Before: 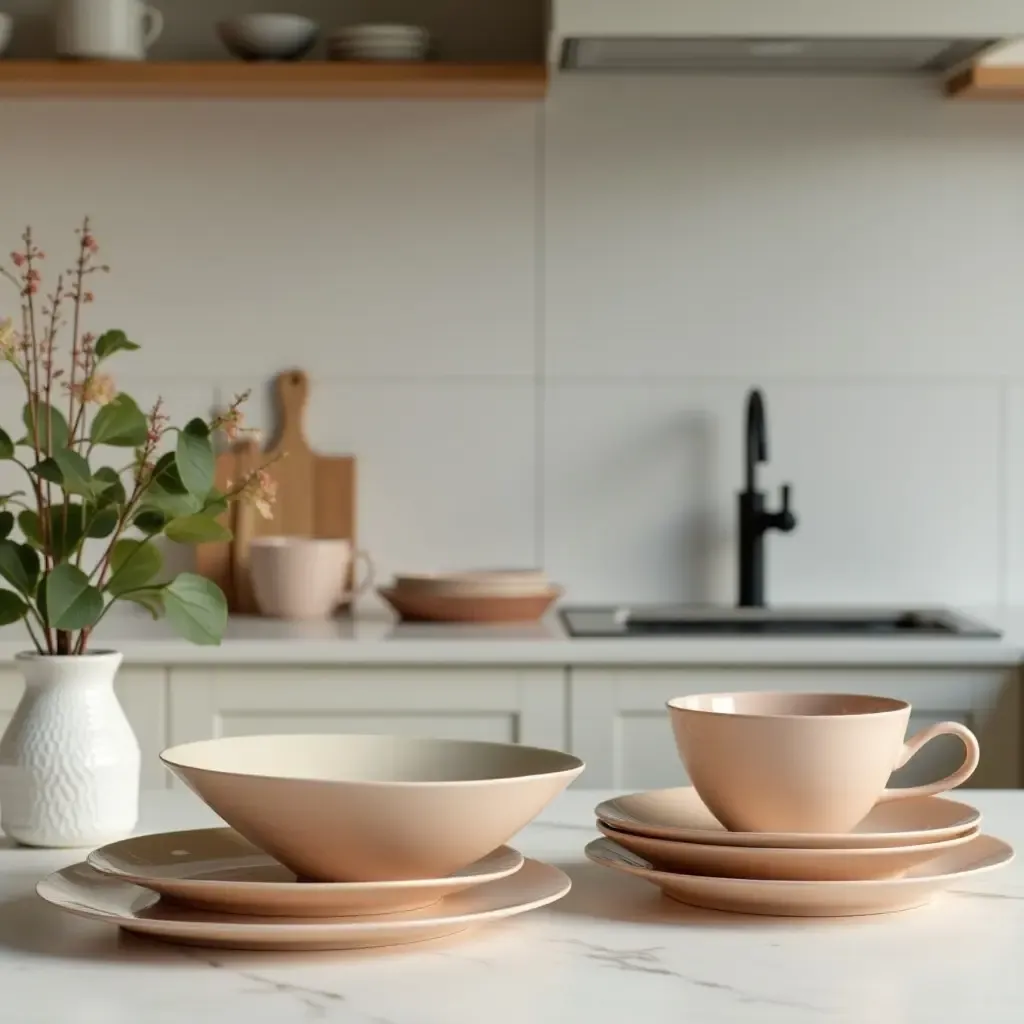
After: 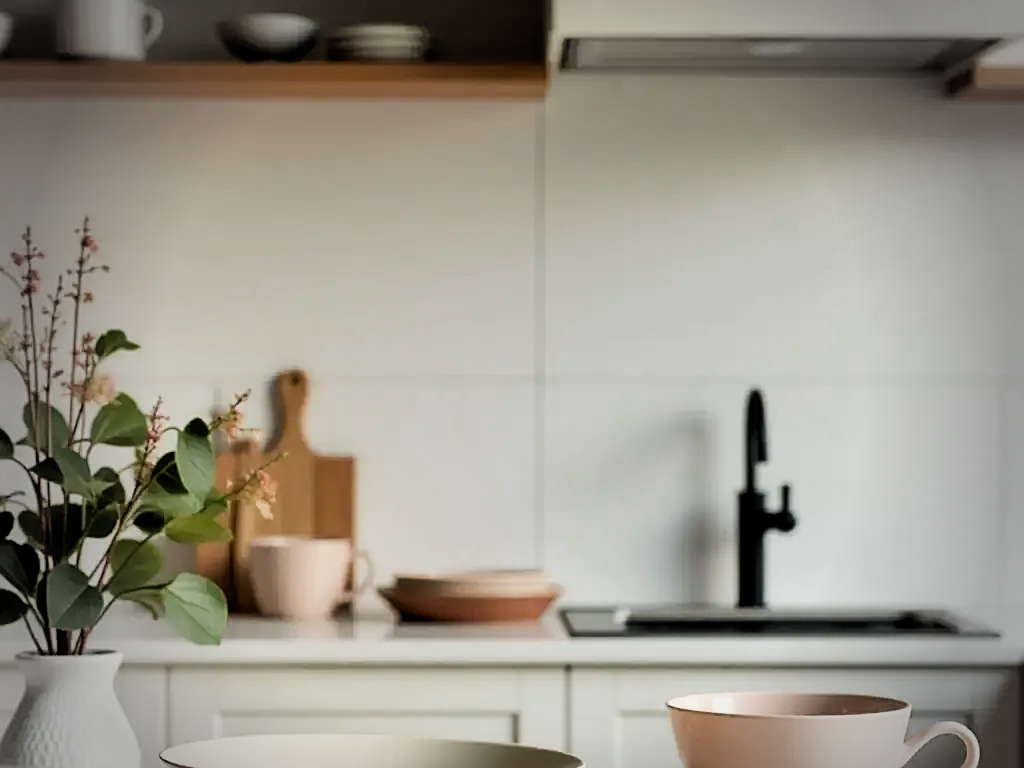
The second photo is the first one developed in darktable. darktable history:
filmic rgb: black relative exposure -7.97 EV, white relative exposure 4.01 EV, hardness 4.16, contrast 1.364
sharpen: on, module defaults
tone equalizer: -8 EV -0.746 EV, -7 EV -0.702 EV, -6 EV -0.622 EV, -5 EV -0.407 EV, -3 EV 0.38 EV, -2 EV 0.6 EV, -1 EV 0.687 EV, +0 EV 0.756 EV
vignetting: fall-off start 68.95%, fall-off radius 29.48%, width/height ratio 0.991, shape 0.858
color zones: curves: ch0 [(0.203, 0.433) (0.607, 0.517) (0.697, 0.696) (0.705, 0.897)]
crop: bottom 24.99%
shadows and highlights: low approximation 0.01, soften with gaussian
